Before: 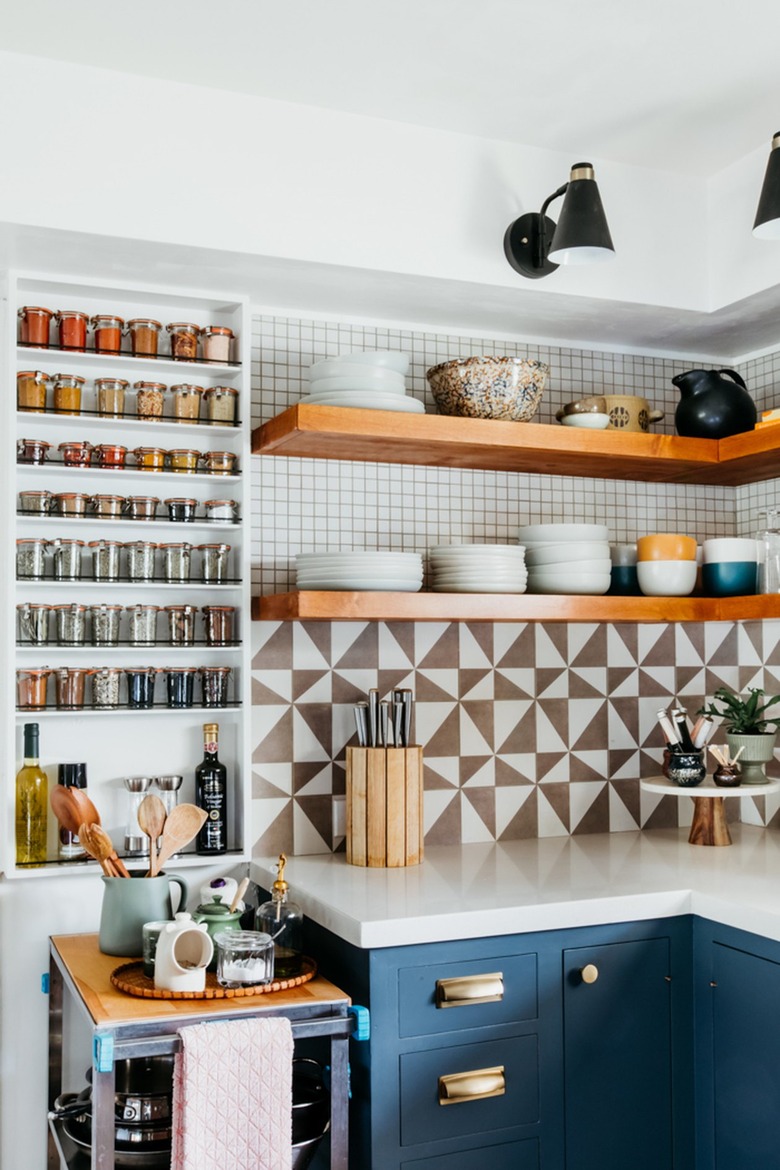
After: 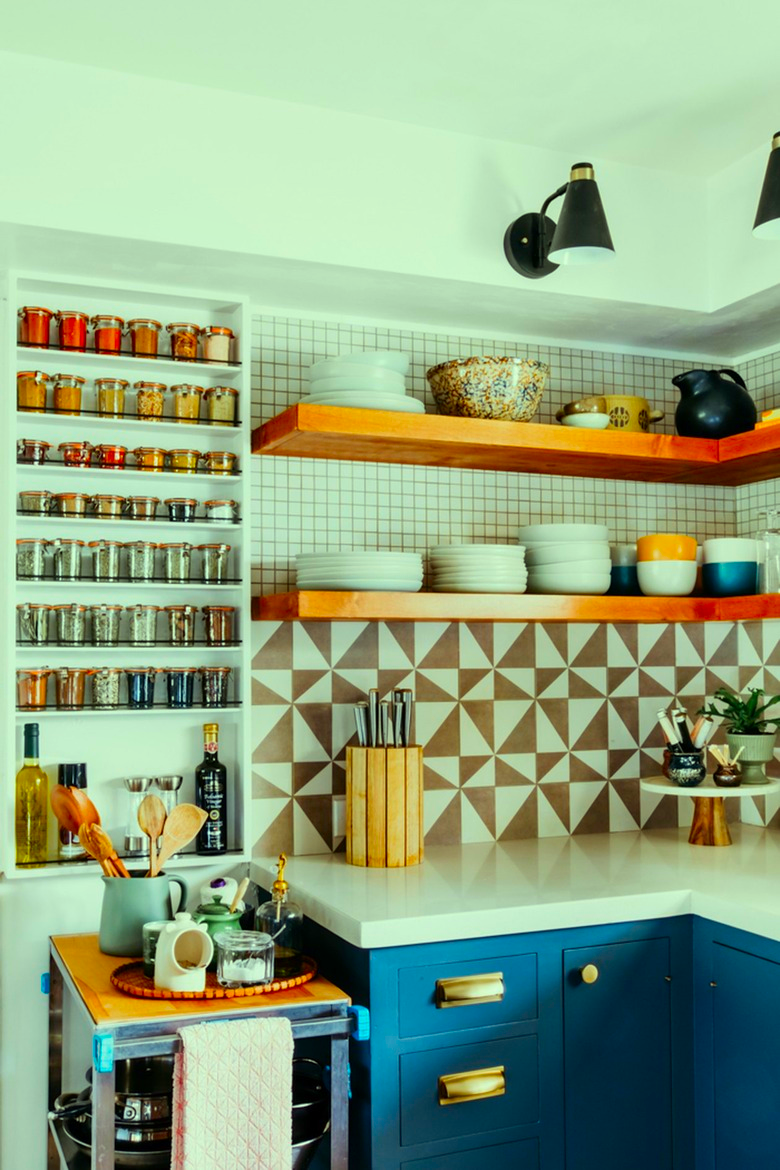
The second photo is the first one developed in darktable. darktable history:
color correction: highlights a* -11.02, highlights b* 9.94, saturation 1.72
tone equalizer: mask exposure compensation -0.492 EV
